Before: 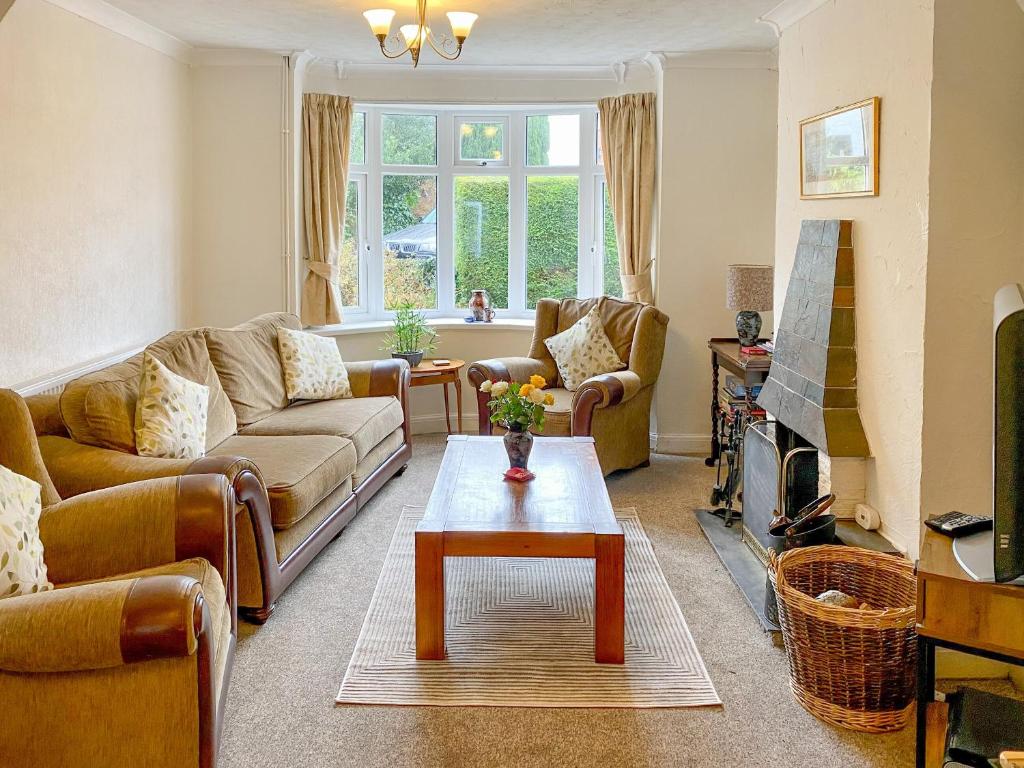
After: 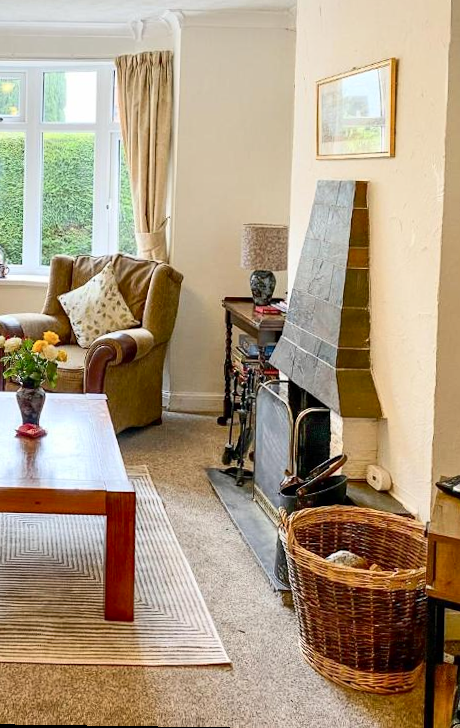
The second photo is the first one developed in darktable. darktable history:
crop: left 47.628%, top 6.643%, right 7.874%
rotate and perspective: rotation 0.8°, automatic cropping off
contrast brightness saturation: contrast 0.22
